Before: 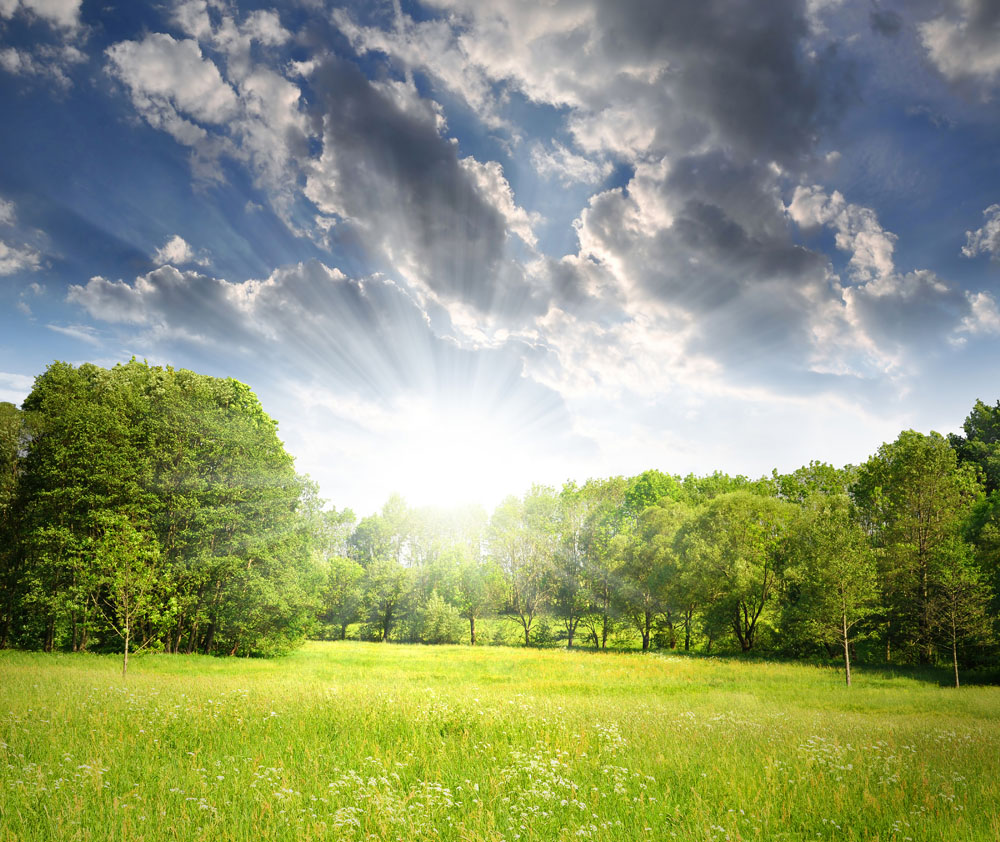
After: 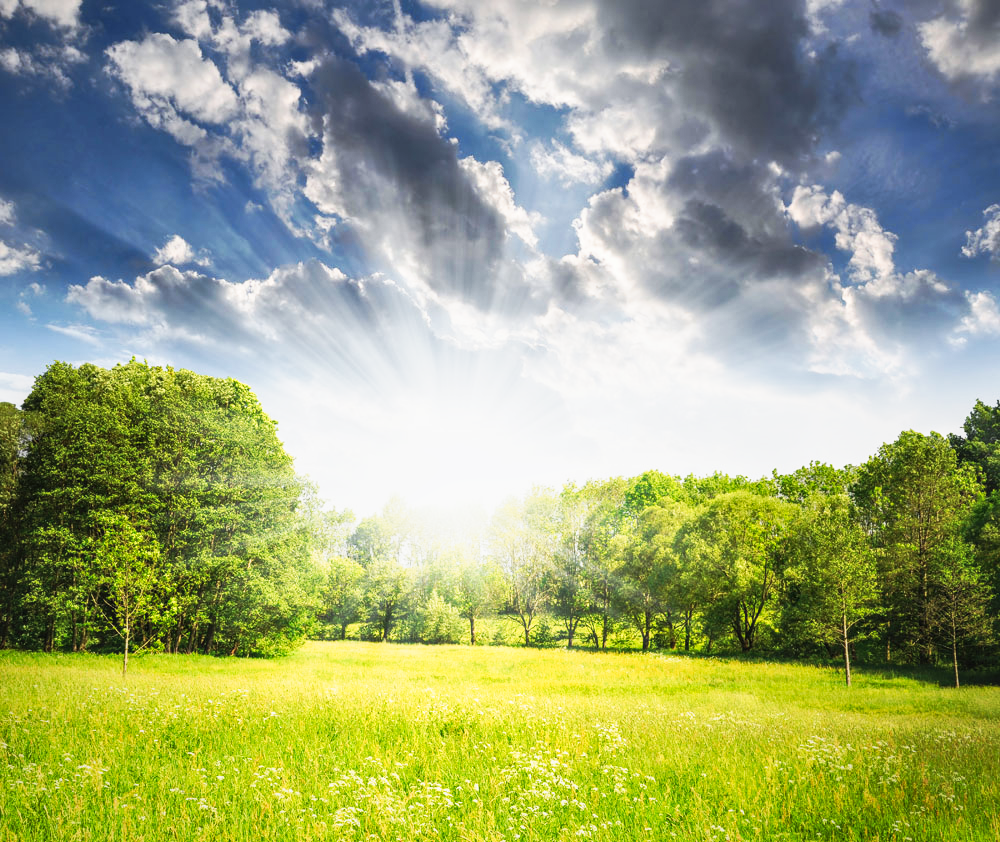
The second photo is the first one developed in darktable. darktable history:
local contrast: on, module defaults
tone curve: curves: ch0 [(0, 0.038) (0.193, 0.212) (0.461, 0.502) (0.629, 0.731) (0.838, 0.916) (1, 0.967)]; ch1 [(0, 0) (0.35, 0.356) (0.45, 0.453) (0.504, 0.503) (0.532, 0.524) (0.558, 0.559) (0.735, 0.762) (1, 1)]; ch2 [(0, 0) (0.281, 0.266) (0.456, 0.469) (0.5, 0.5) (0.533, 0.545) (0.606, 0.607) (0.646, 0.654) (1, 1)], preserve colors none
tone equalizer: -8 EV 0.076 EV, edges refinement/feathering 500, mask exposure compensation -1.57 EV, preserve details no
